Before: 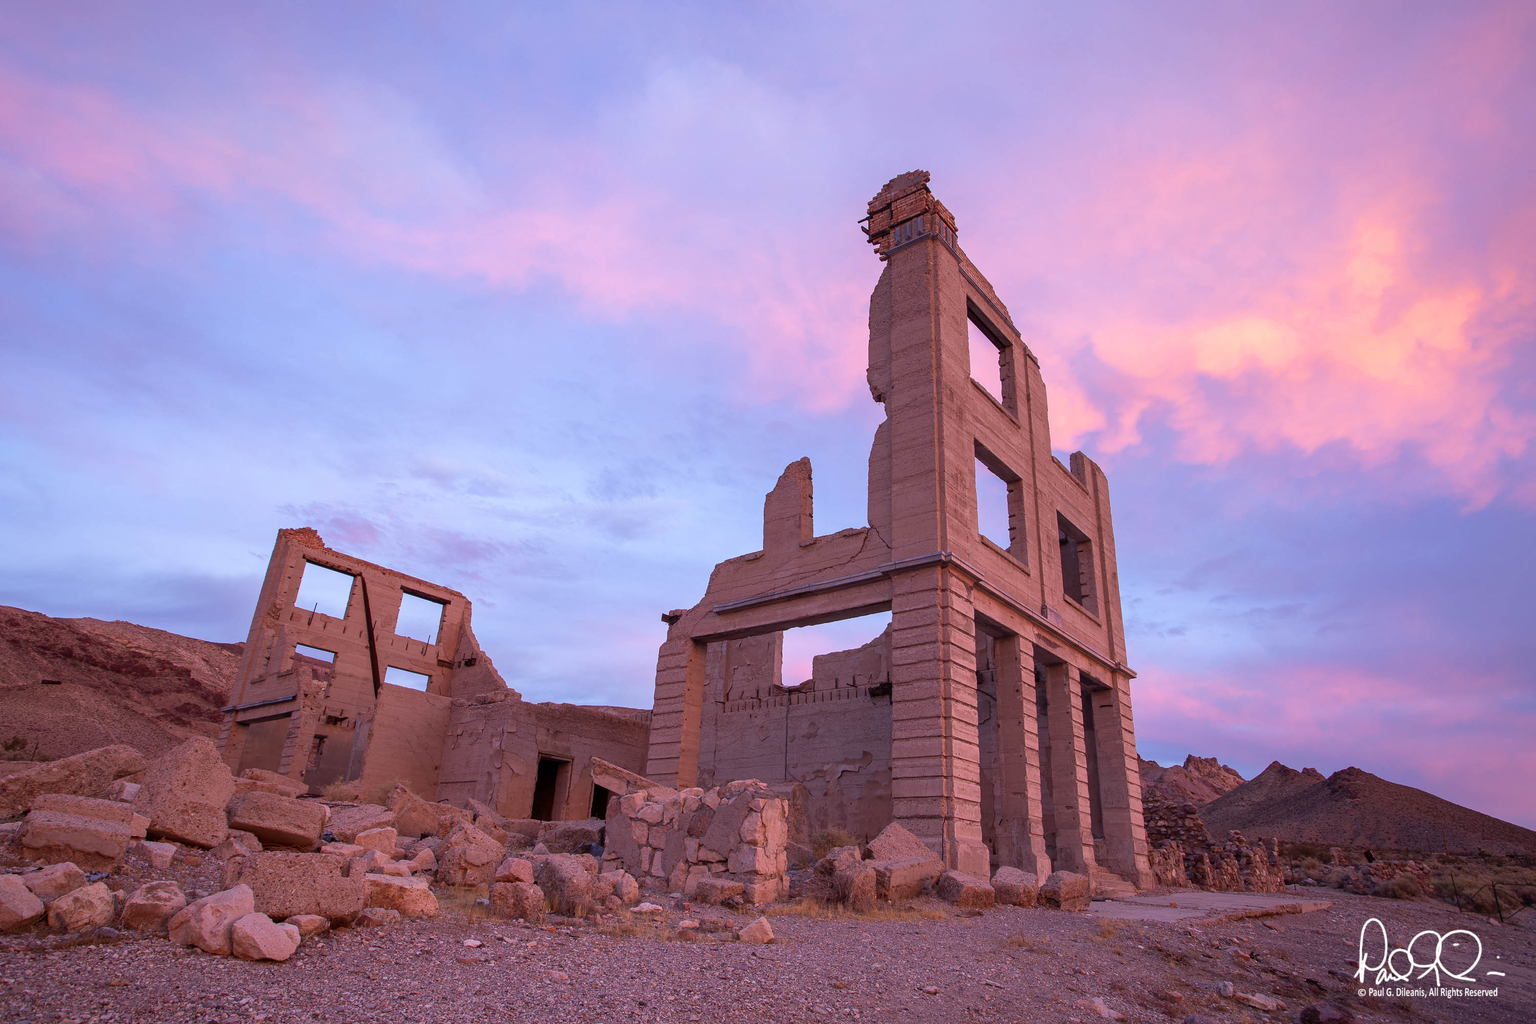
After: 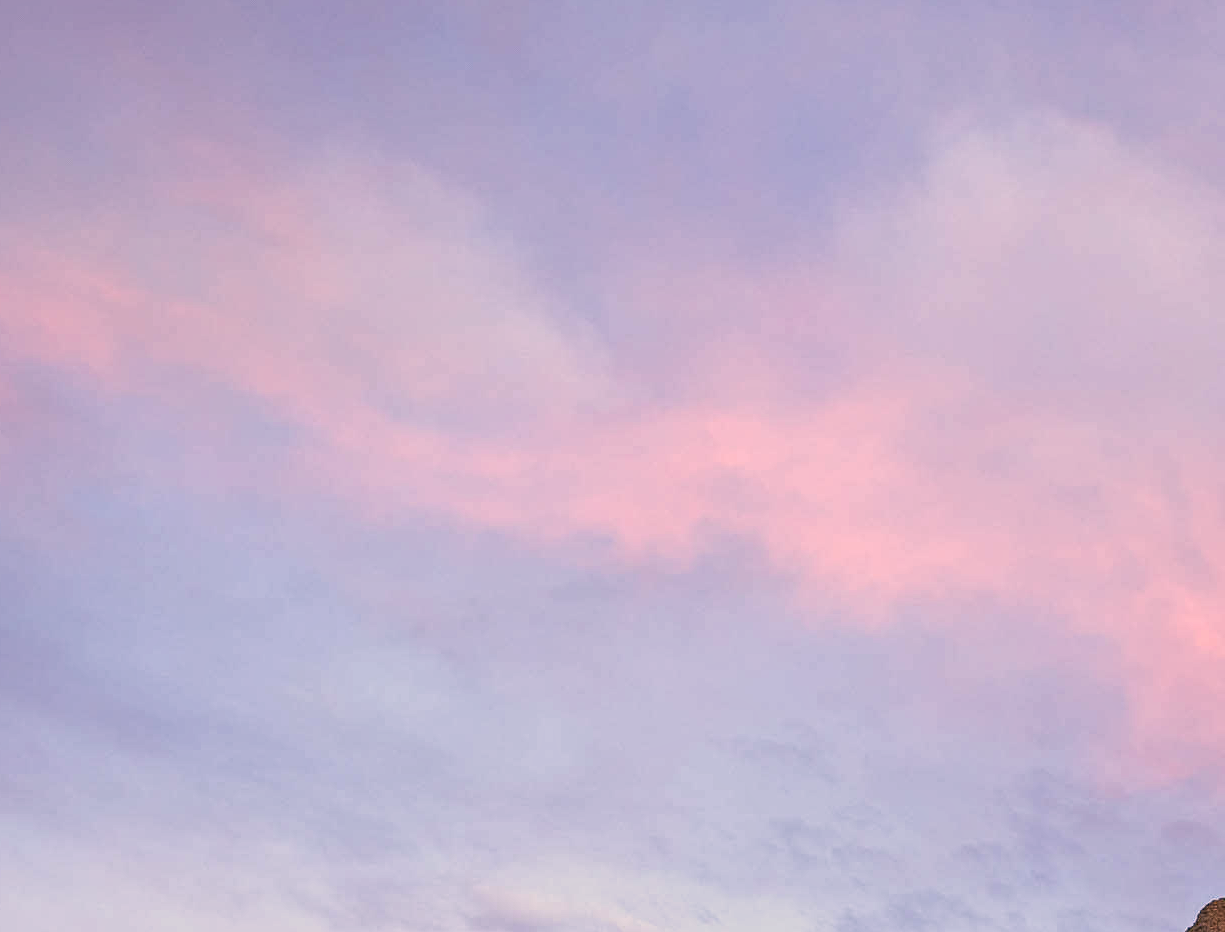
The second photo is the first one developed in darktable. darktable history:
contrast equalizer: y [[0.51, 0.537, 0.559, 0.574, 0.599, 0.618], [0.5 ×6], [0.5 ×6], [0 ×6], [0 ×6]]
crop and rotate: left 11.175%, top 0.113%, right 47.97%, bottom 53.248%
local contrast: detail 113%
color correction: highlights a* 5.22, highlights b* 24.18, shadows a* -16.26, shadows b* 3.97
